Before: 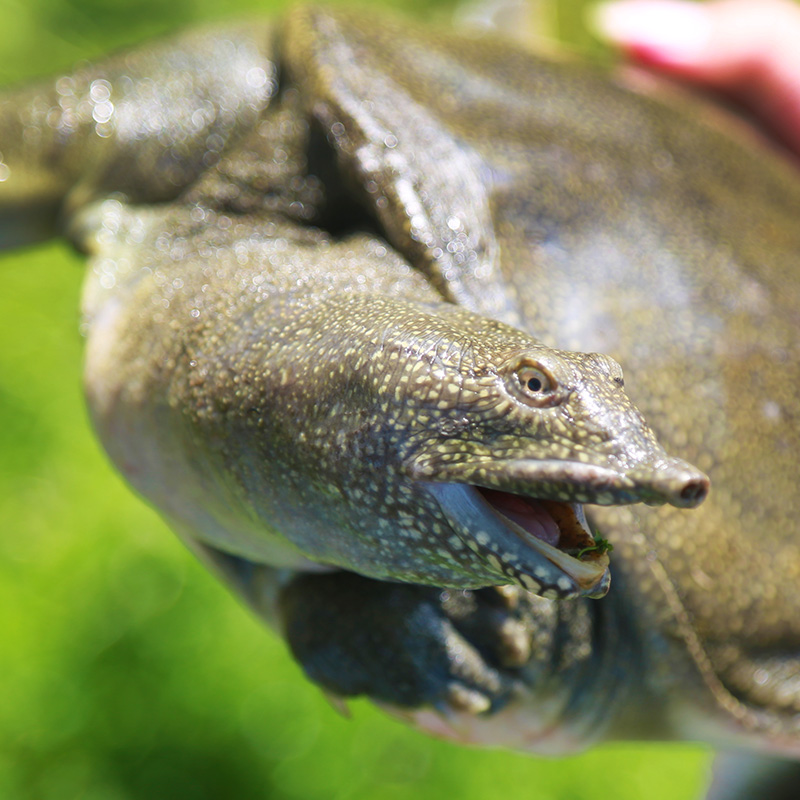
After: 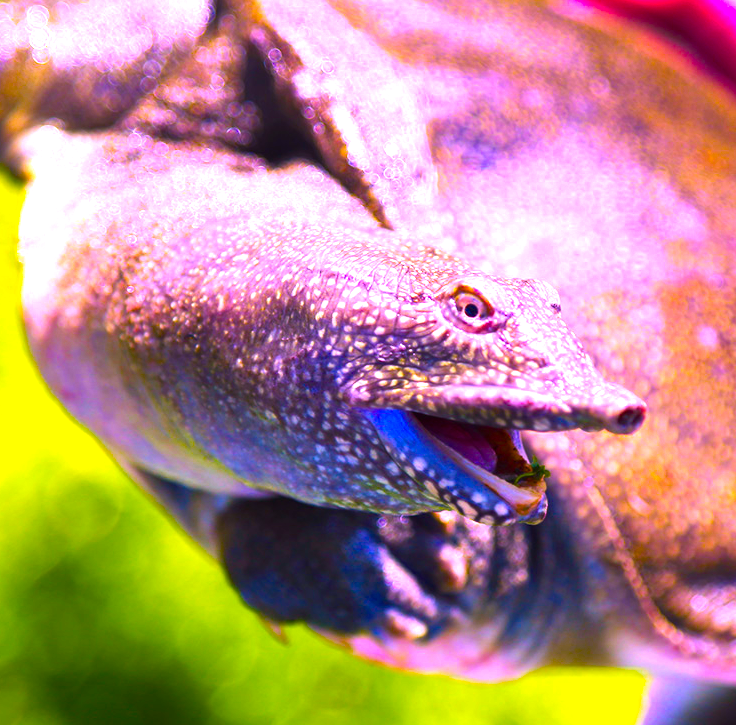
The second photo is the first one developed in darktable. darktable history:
color balance rgb: highlights gain › chroma 0.118%, highlights gain › hue 331.09°, perceptual saturation grading › global saturation 64.786%, perceptual saturation grading › highlights 59.036%, perceptual saturation grading › mid-tones 49.922%, perceptual saturation grading › shadows 49.913%, perceptual brilliance grading › global brilliance 15.249%, perceptual brilliance grading › shadows -34.198%, global vibrance 30.318%, contrast 10.301%
crop and rotate: left 7.959%, top 9.293%
color calibration: output R [1.107, -0.012, -0.003, 0], output B [0, 0, 1.308, 0], x 0.372, y 0.386, temperature 4284.18 K
exposure: black level correction 0, exposure 0.5 EV, compensate highlight preservation false
